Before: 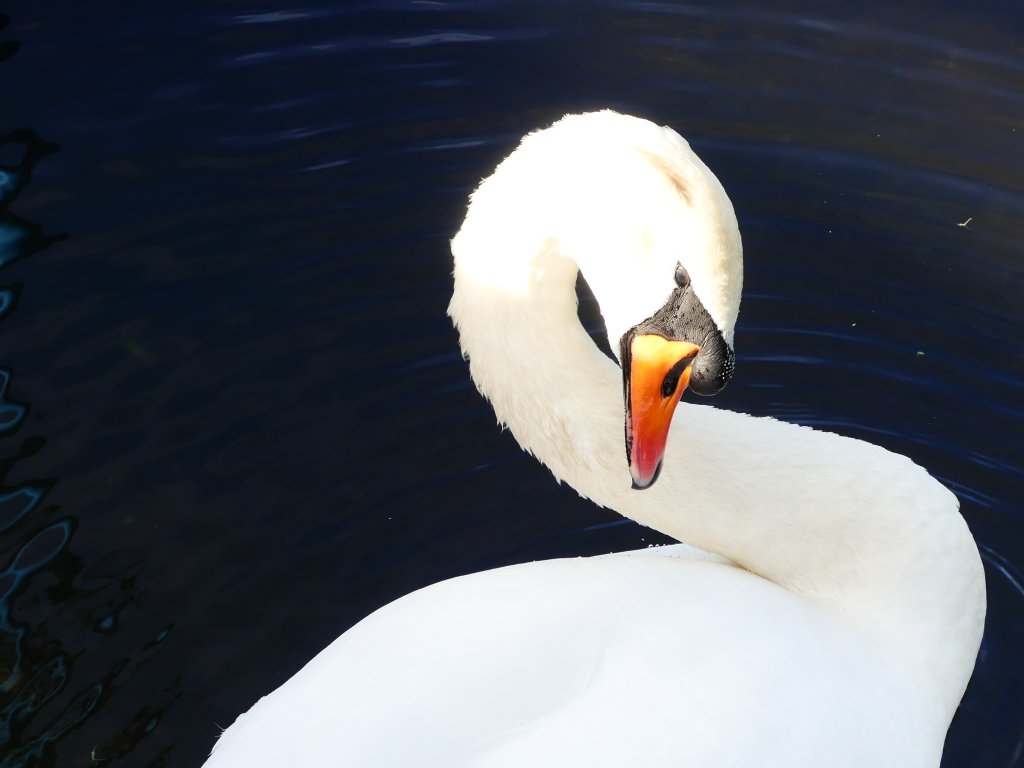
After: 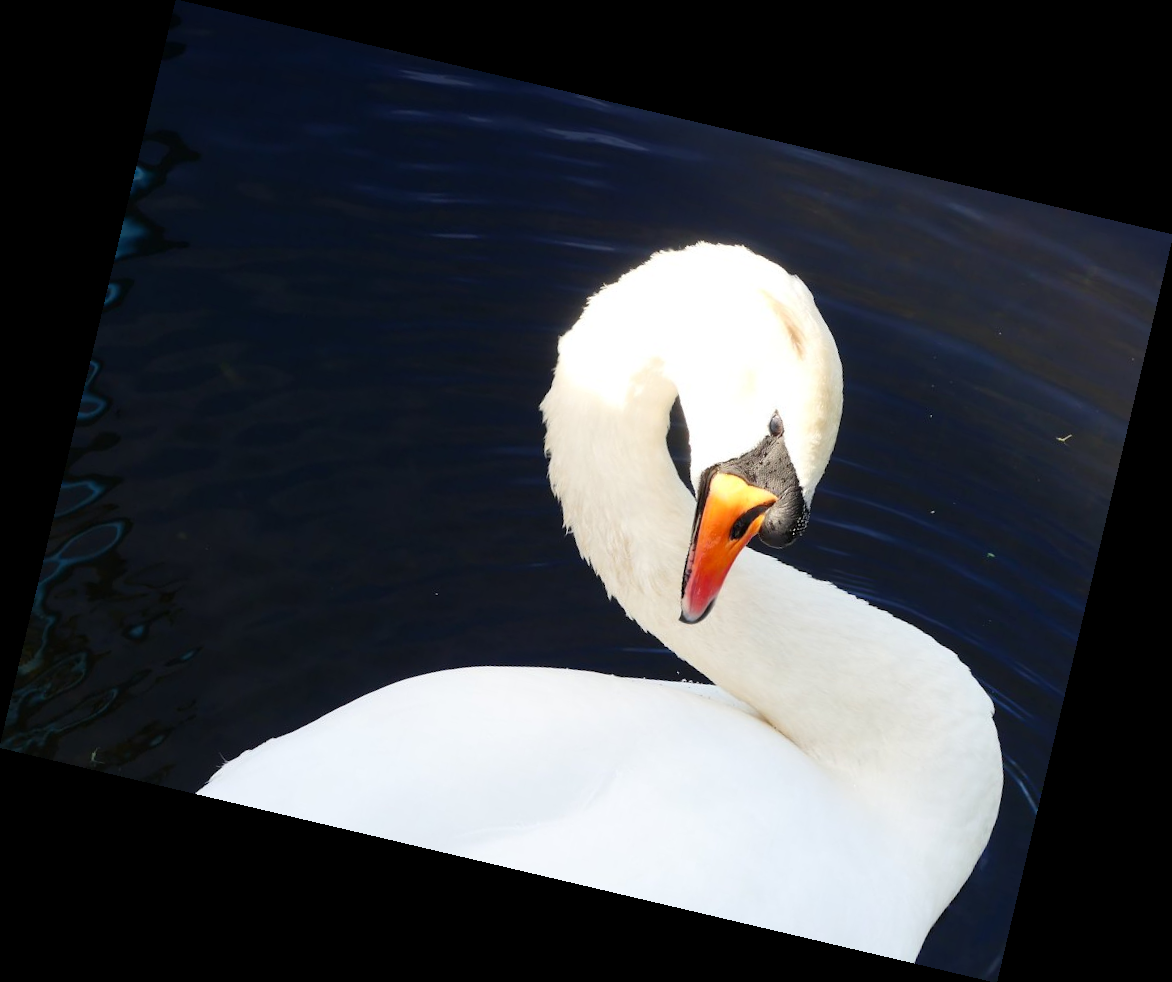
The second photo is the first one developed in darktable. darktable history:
rotate and perspective: rotation 13.27°, automatic cropping off
tone equalizer: on, module defaults
